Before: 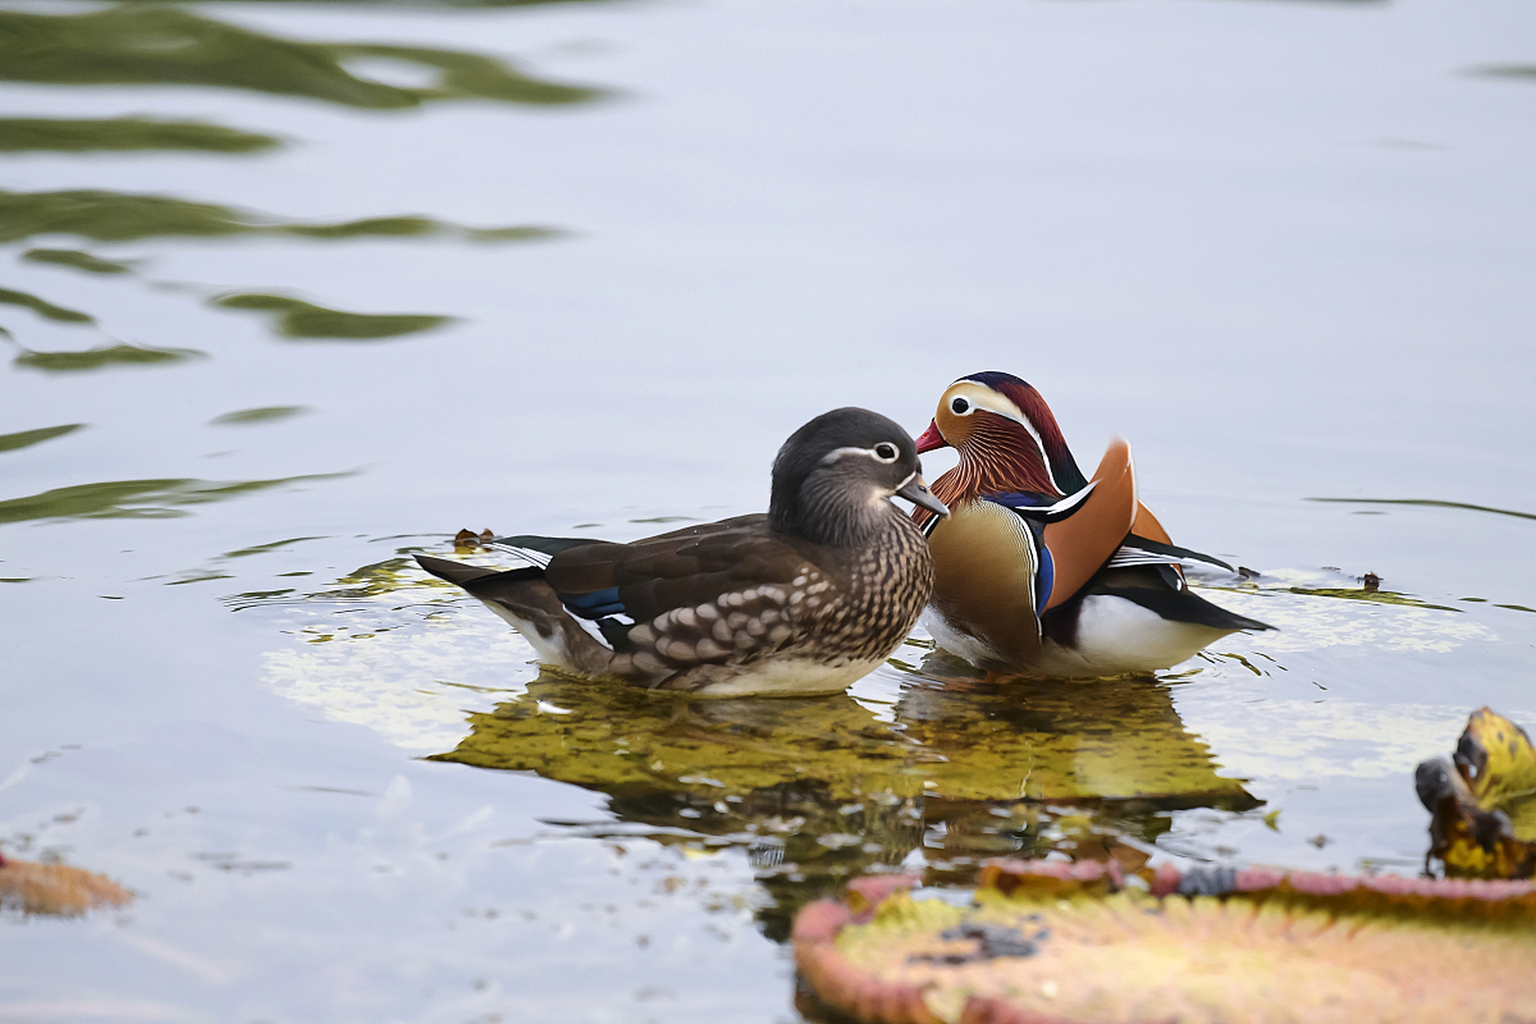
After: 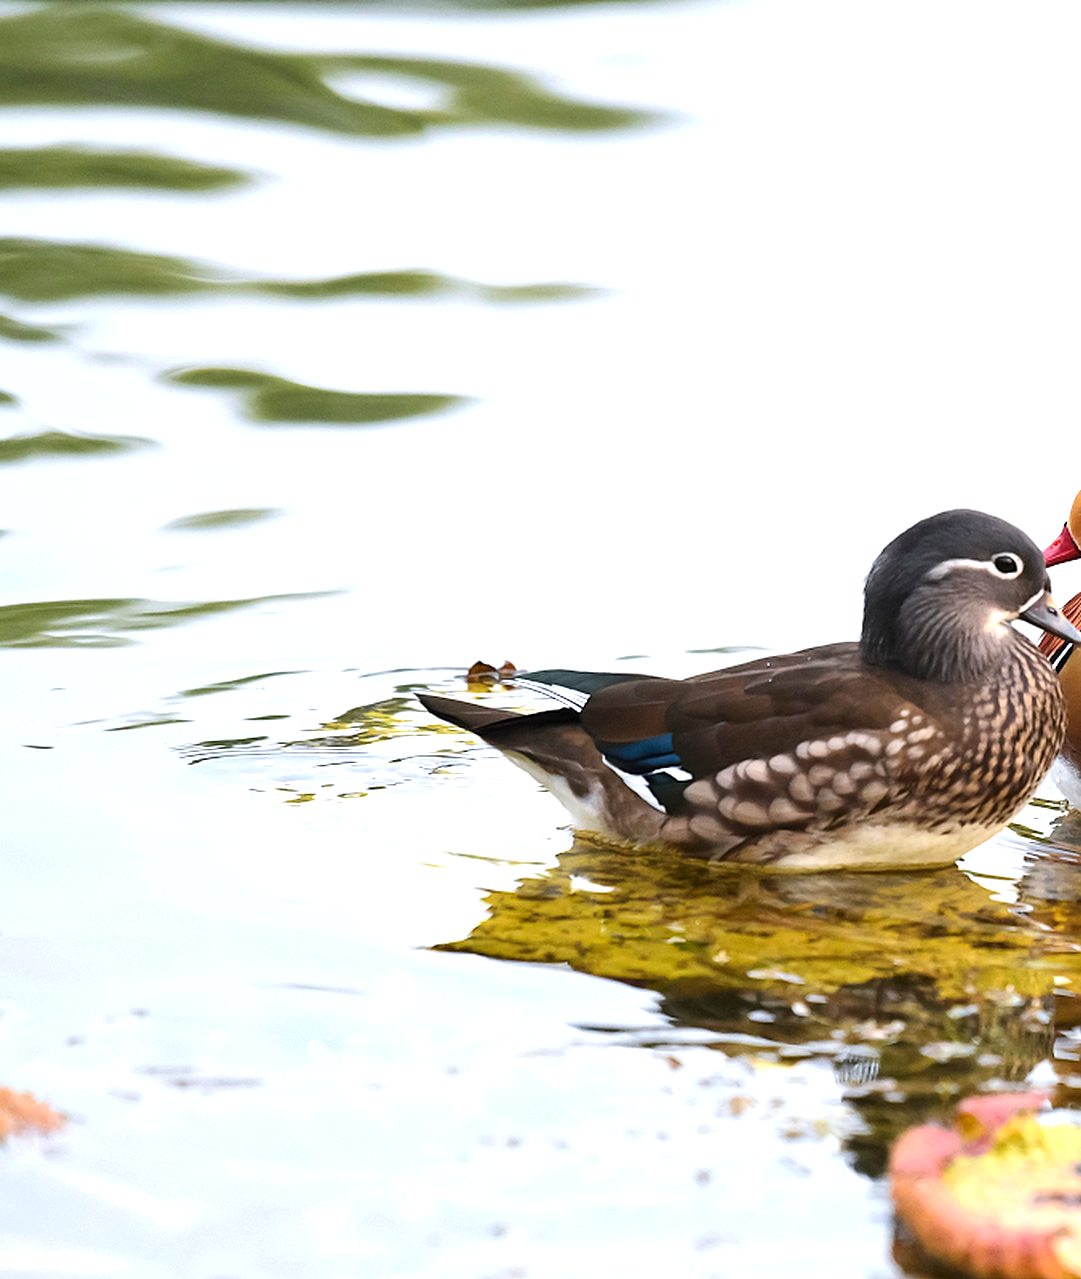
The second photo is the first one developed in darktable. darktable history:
exposure: exposure 0.746 EV, compensate exposure bias true, compensate highlight preservation false
crop: left 5.283%, right 38.412%
